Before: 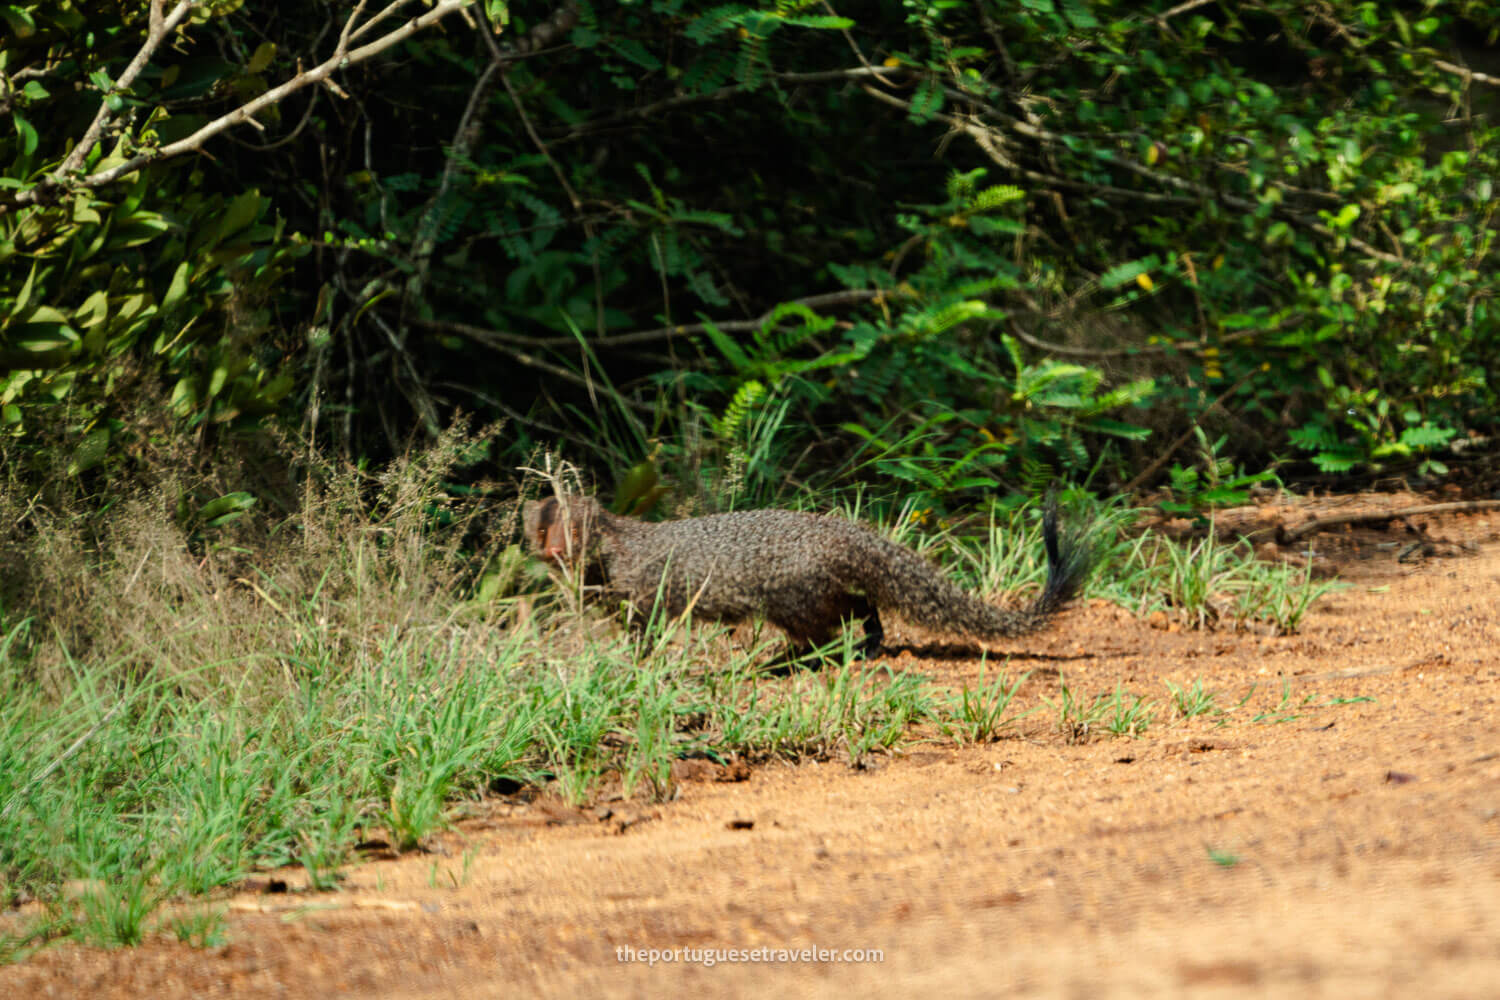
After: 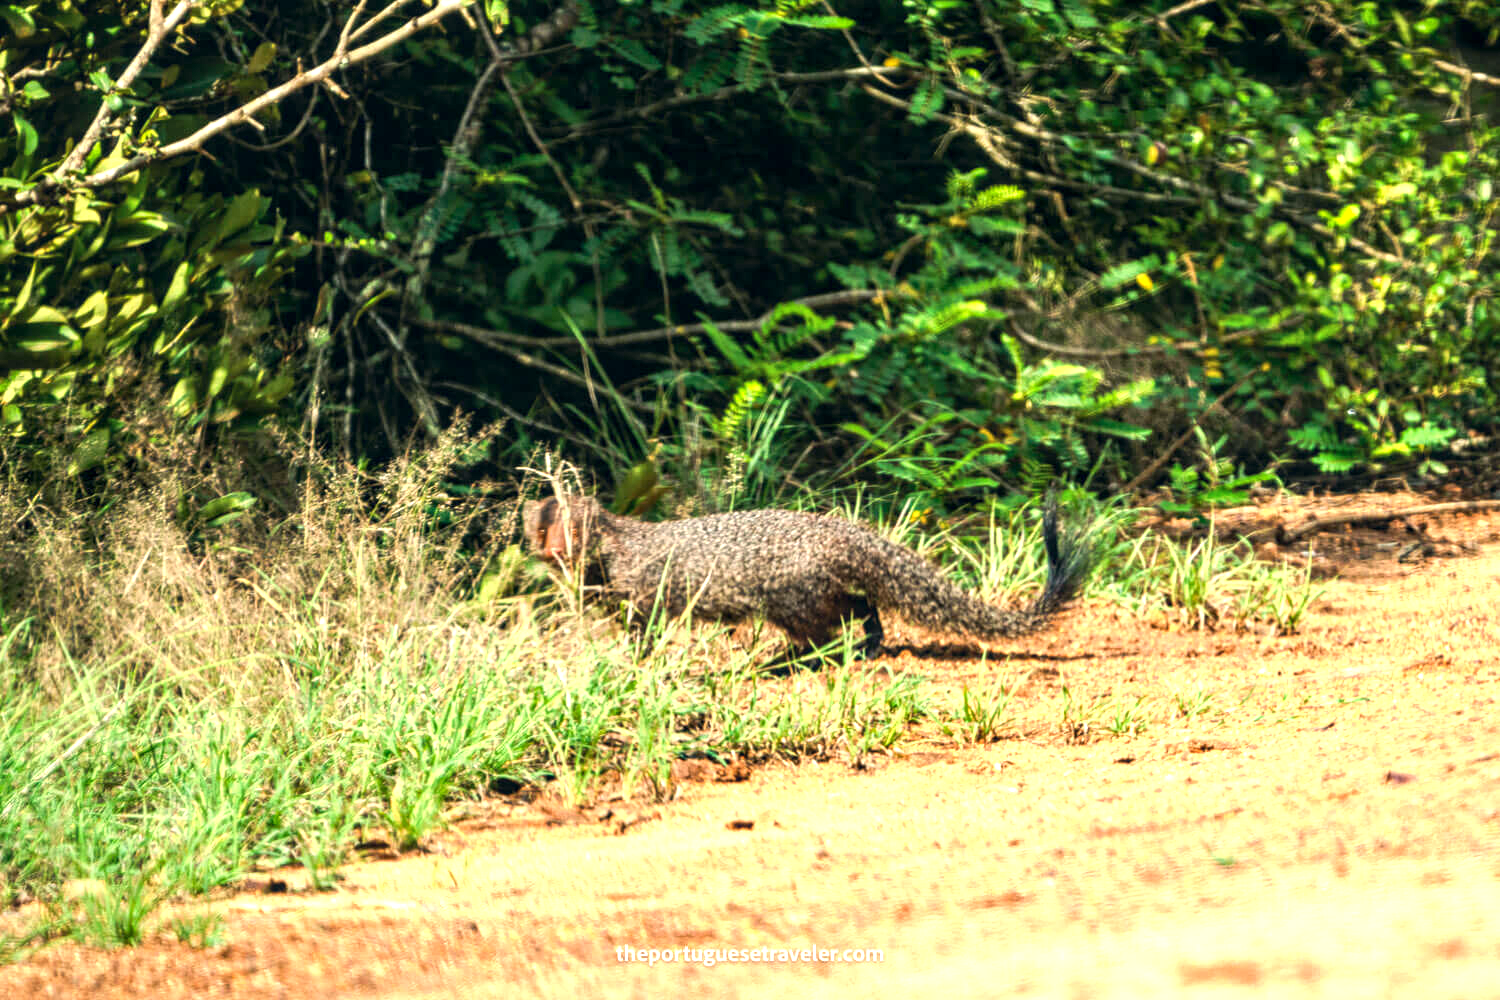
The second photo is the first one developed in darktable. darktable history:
local contrast: on, module defaults
exposure: black level correction 0, exposure 1.186 EV, compensate highlight preservation false
color correction: highlights a* 5.36, highlights b* 5.29, shadows a* -4.4, shadows b* -5
color balance rgb: perceptual saturation grading › global saturation -1.005%
